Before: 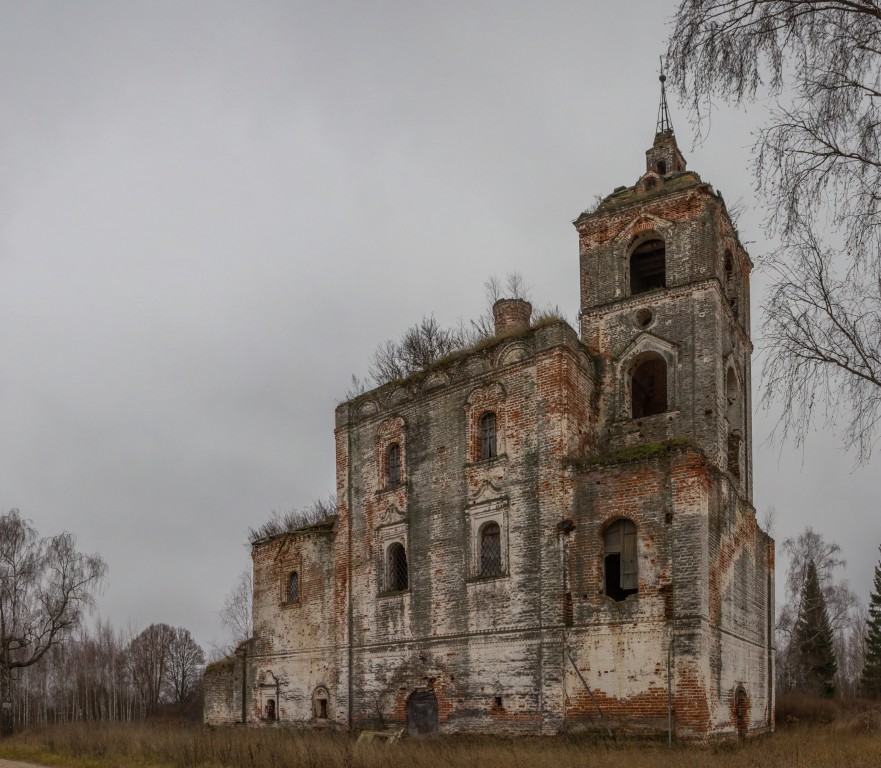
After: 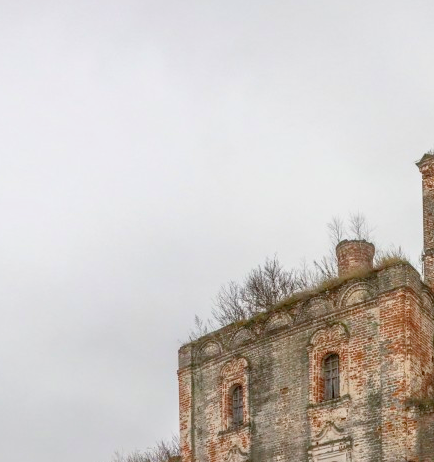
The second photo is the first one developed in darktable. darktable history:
levels: levels [0, 0.43, 0.984]
crop: left 17.908%, top 7.705%, right 32.825%, bottom 32.131%
exposure: black level correction 0.001, exposure 0.499 EV, compensate exposure bias true, compensate highlight preservation false
